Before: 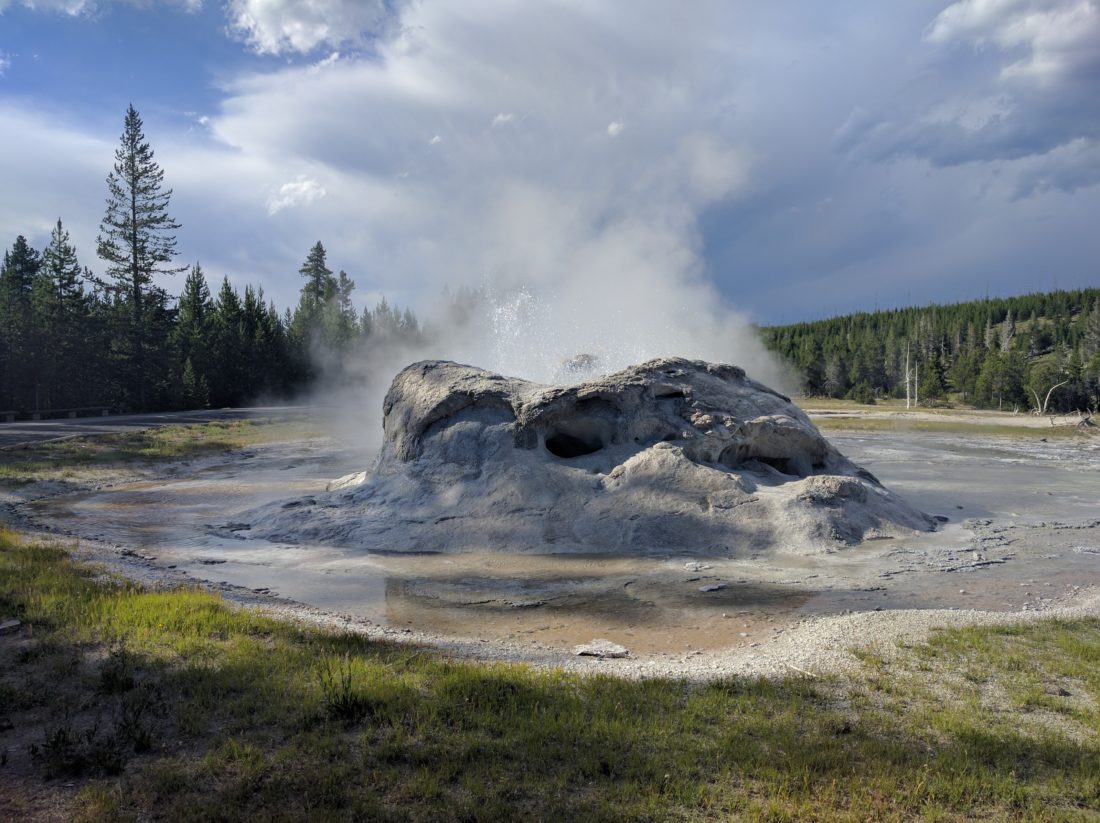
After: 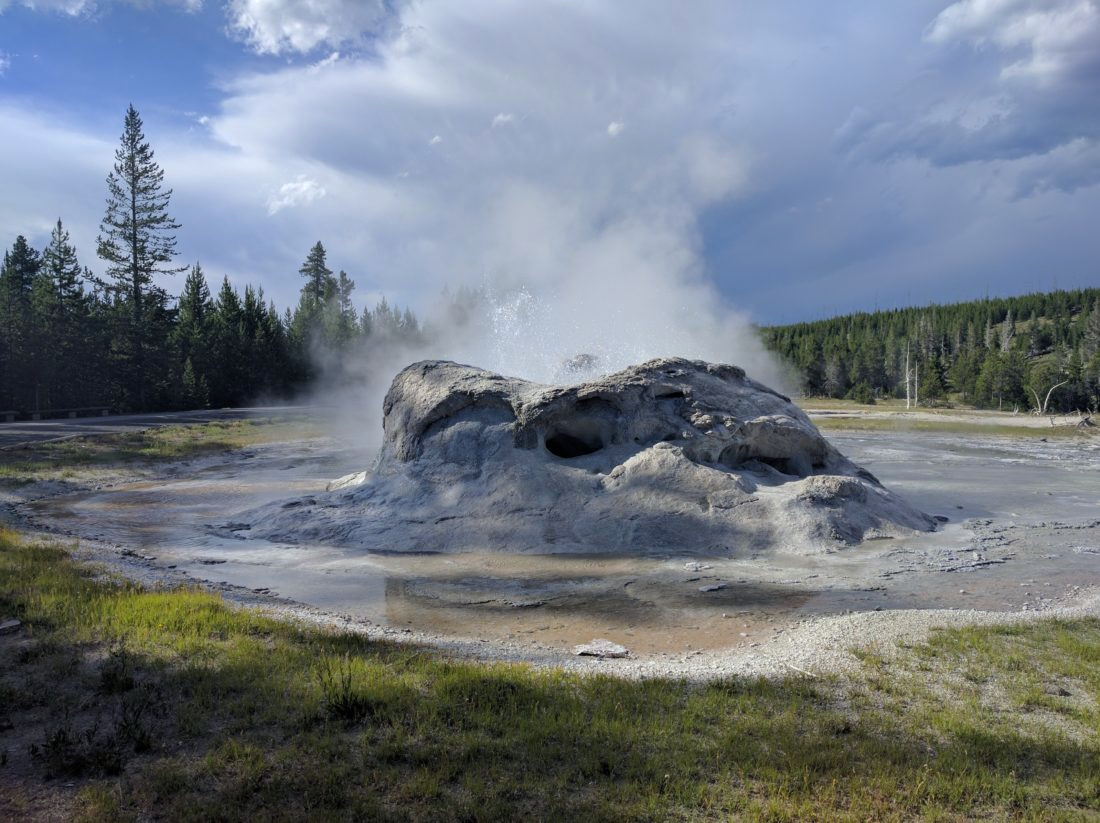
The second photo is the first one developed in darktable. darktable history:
white balance: red 0.976, blue 1.04
exposure: compensate highlight preservation false
